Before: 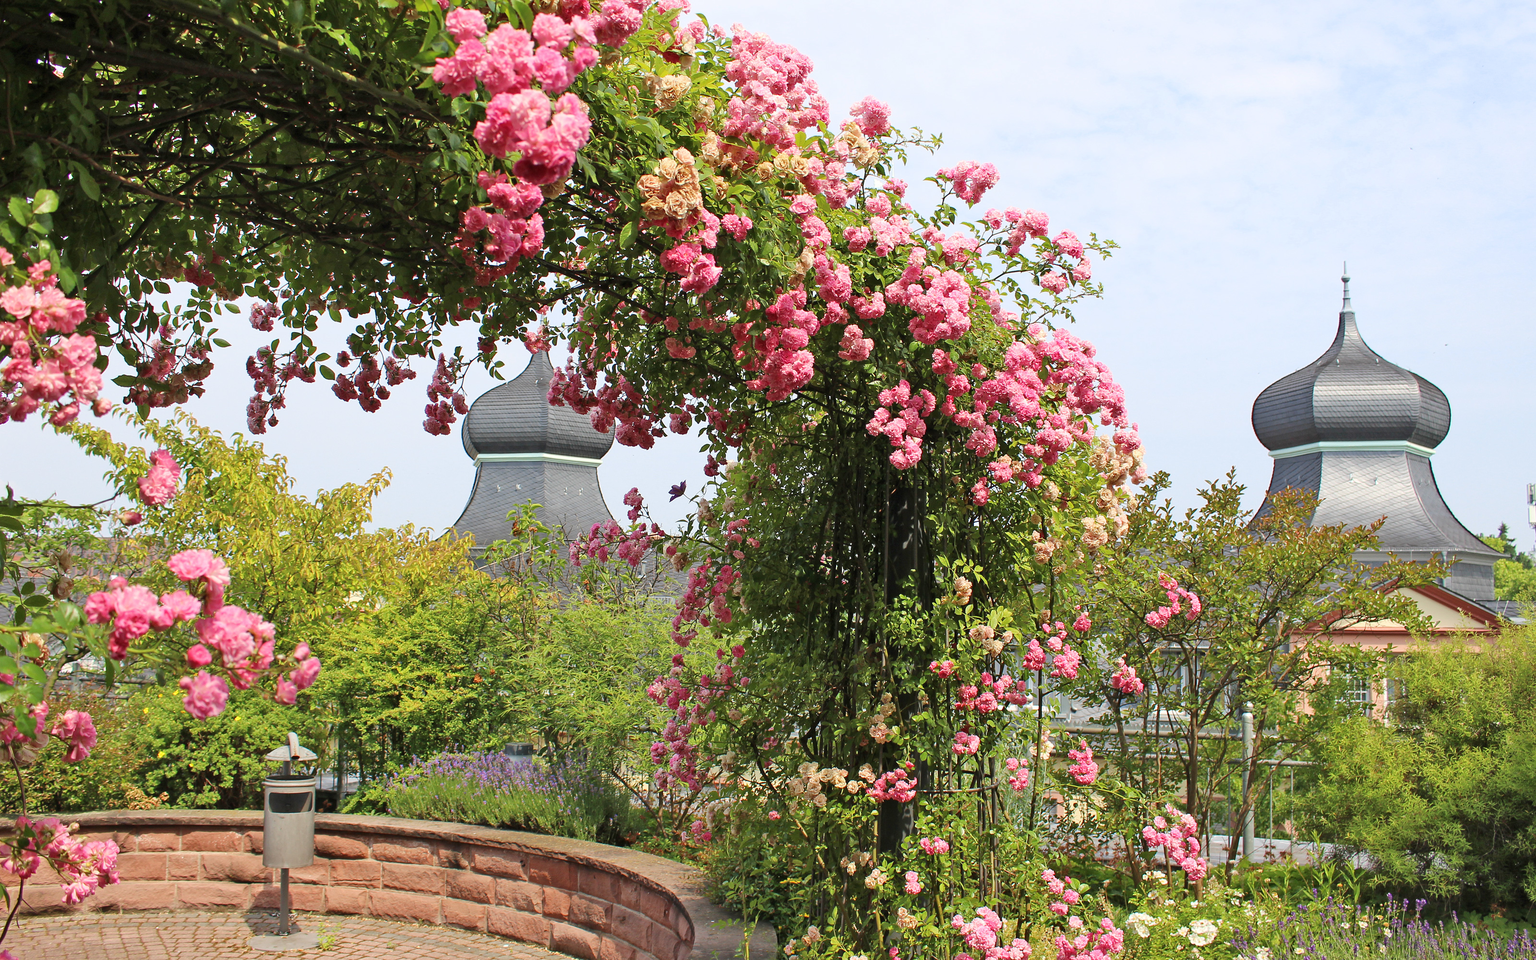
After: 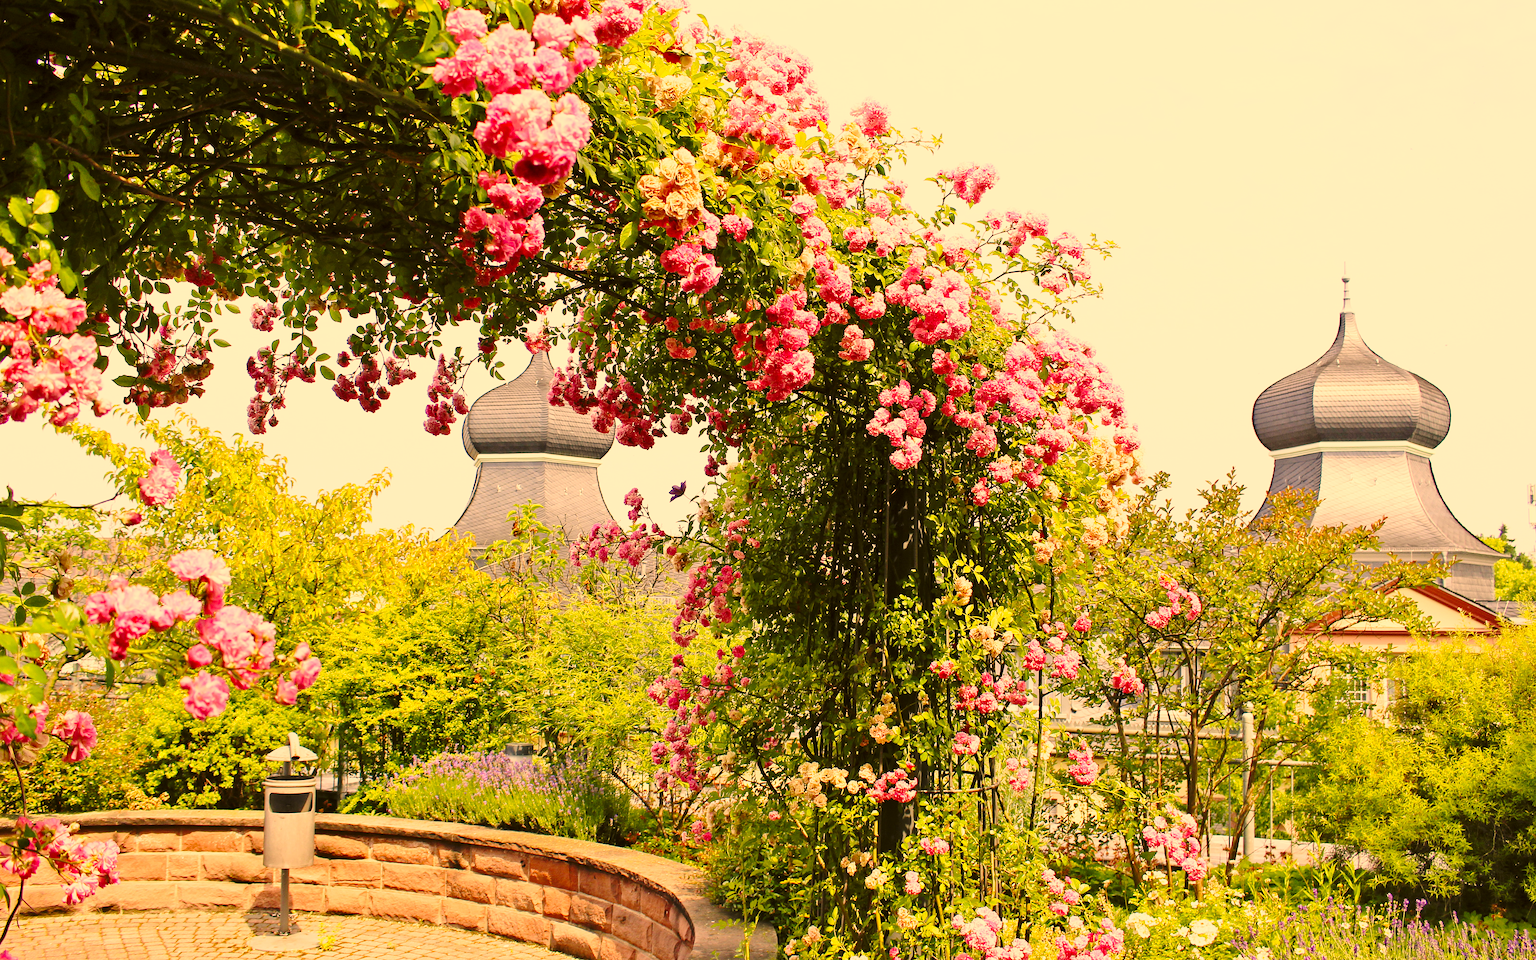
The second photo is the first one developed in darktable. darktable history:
rotate and perspective: crop left 0, crop top 0
color balance rgb: global vibrance 10%
contrast brightness saturation: contrast 0.01, saturation -0.05
color correction: highlights a* 17.94, highlights b* 35.39, shadows a* 1.48, shadows b* 6.42, saturation 1.01
base curve: curves: ch0 [(0, 0) (0.036, 0.037) (0.121, 0.228) (0.46, 0.76) (0.859, 0.983) (1, 1)], preserve colors none
